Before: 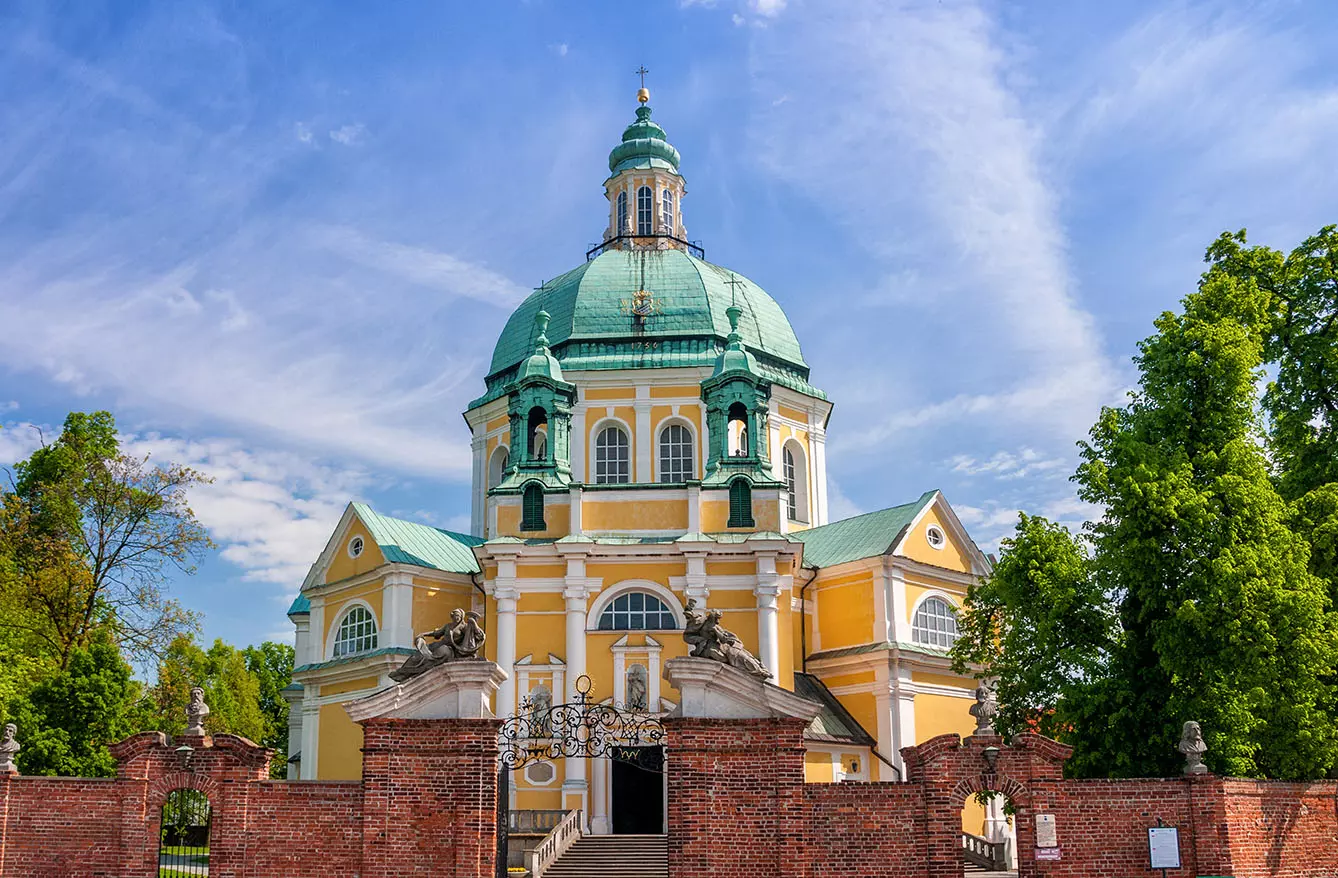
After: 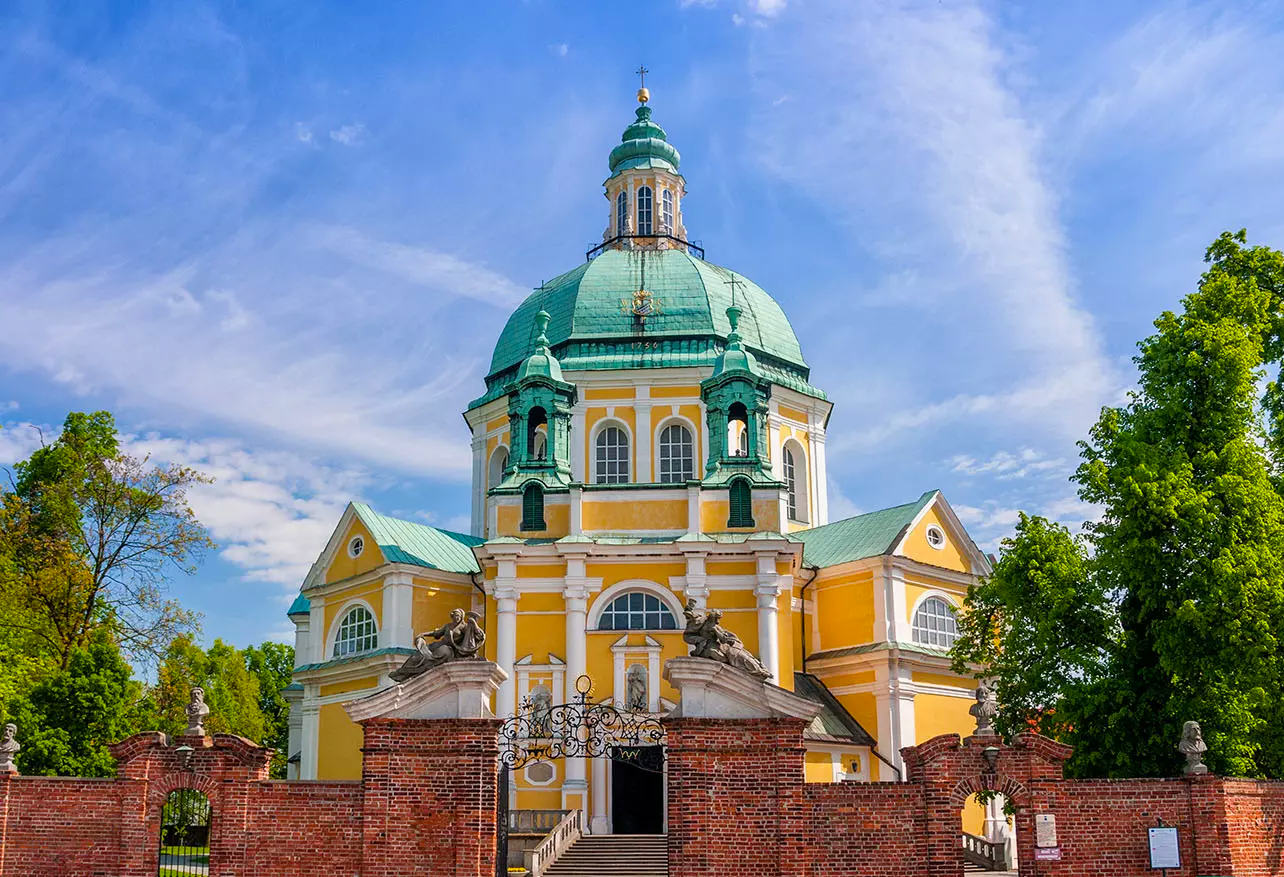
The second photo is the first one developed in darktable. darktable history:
crop: right 4.025%, bottom 0.034%
color balance rgb: perceptual saturation grading › global saturation 19.418%, perceptual brilliance grading › global brilliance 2.472%, perceptual brilliance grading › highlights -3.821%
